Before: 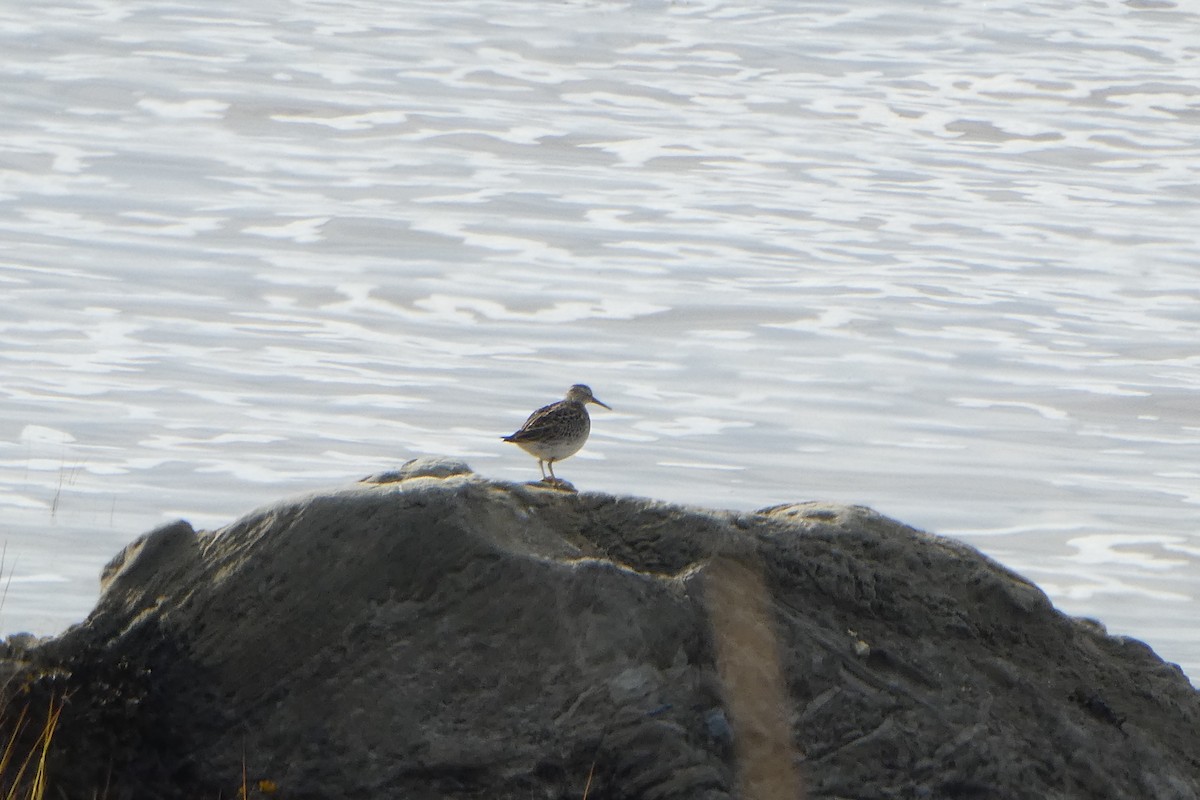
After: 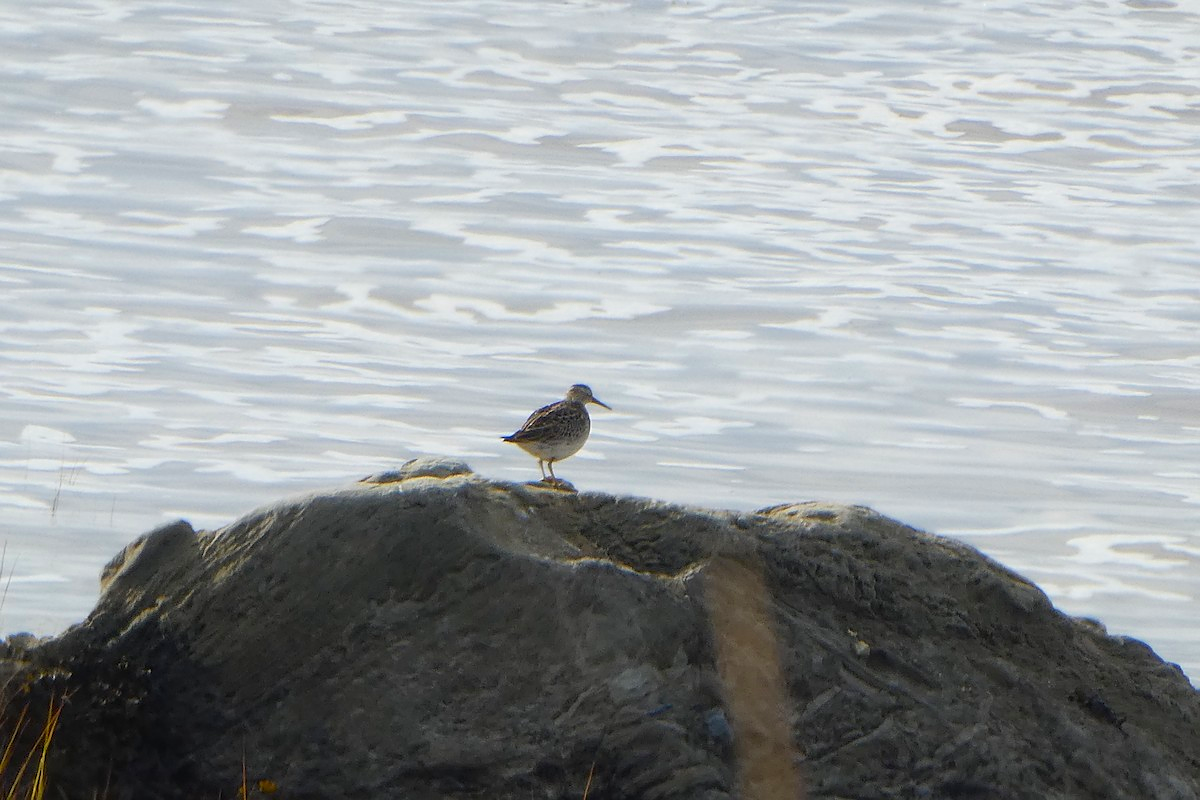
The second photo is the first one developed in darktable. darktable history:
color zones: curves: ch0 [(0, 0.425) (0.143, 0.422) (0.286, 0.42) (0.429, 0.419) (0.571, 0.419) (0.714, 0.42) (0.857, 0.422) (1, 0.425)]; ch1 [(0, 0.666) (0.143, 0.669) (0.286, 0.671) (0.429, 0.67) (0.571, 0.67) (0.714, 0.67) (0.857, 0.67) (1, 0.666)]
sharpen: radius 1
